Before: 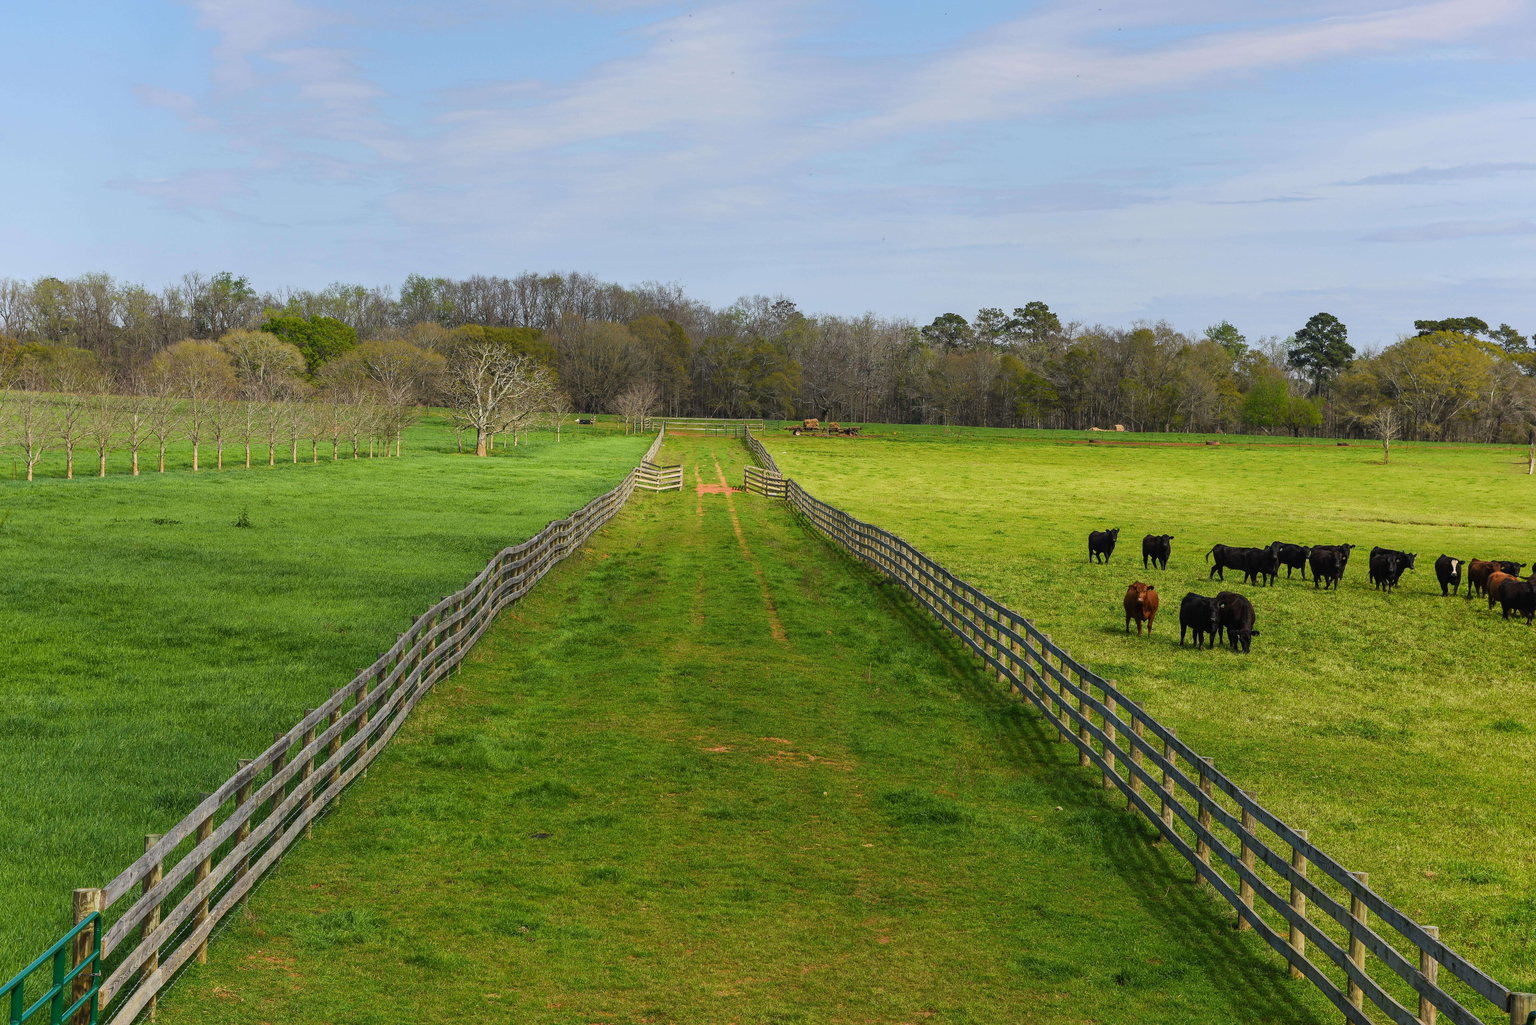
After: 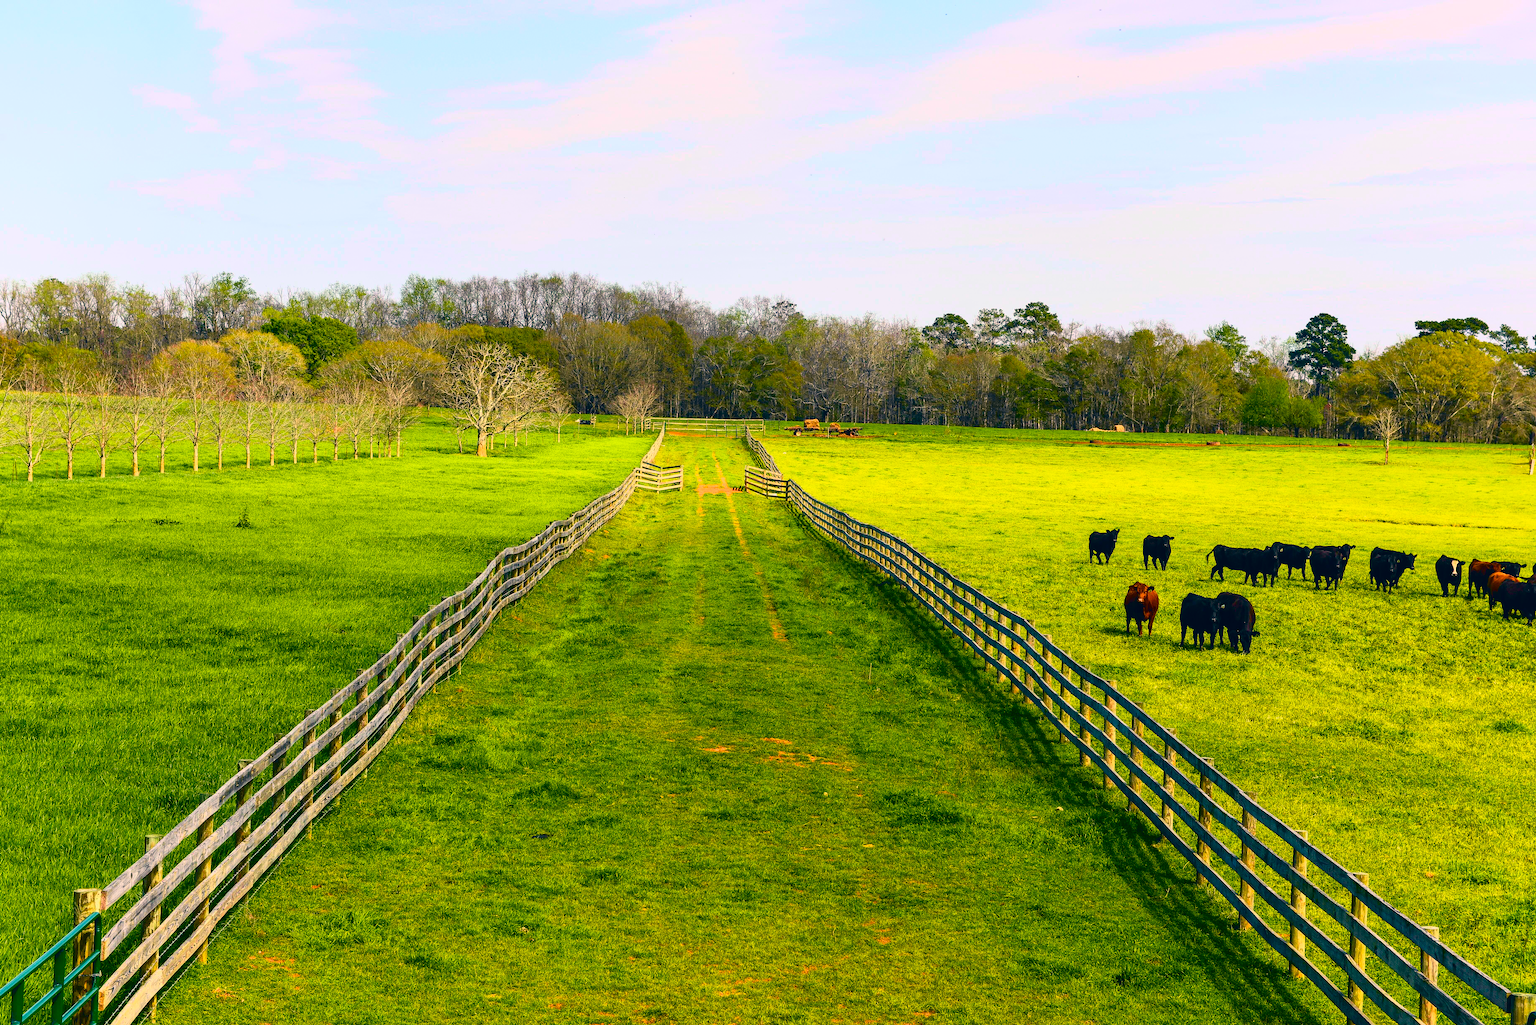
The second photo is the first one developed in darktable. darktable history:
color correction: highlights a* 10.32, highlights b* 14.66, shadows a* -9.59, shadows b* -15.02
rotate and perspective: automatic cropping original format, crop left 0, crop top 0
tone curve: curves: ch0 [(0, 0) (0.046, 0.031) (0.163, 0.114) (0.391, 0.432) (0.488, 0.561) (0.695, 0.839) (0.785, 0.904) (1, 0.965)]; ch1 [(0, 0) (0.248, 0.252) (0.427, 0.412) (0.482, 0.462) (0.499, 0.499) (0.518, 0.518) (0.535, 0.577) (0.585, 0.623) (0.679, 0.743) (0.788, 0.809) (1, 1)]; ch2 [(0, 0) (0.313, 0.262) (0.427, 0.417) (0.473, 0.47) (0.503, 0.503) (0.523, 0.515) (0.557, 0.596) (0.598, 0.646) (0.708, 0.771) (1, 1)], color space Lab, independent channels, preserve colors none
color balance rgb: perceptual saturation grading › mid-tones 6.33%, perceptual saturation grading › shadows 72.44%, perceptual brilliance grading › highlights 11.59%, contrast 5.05%
